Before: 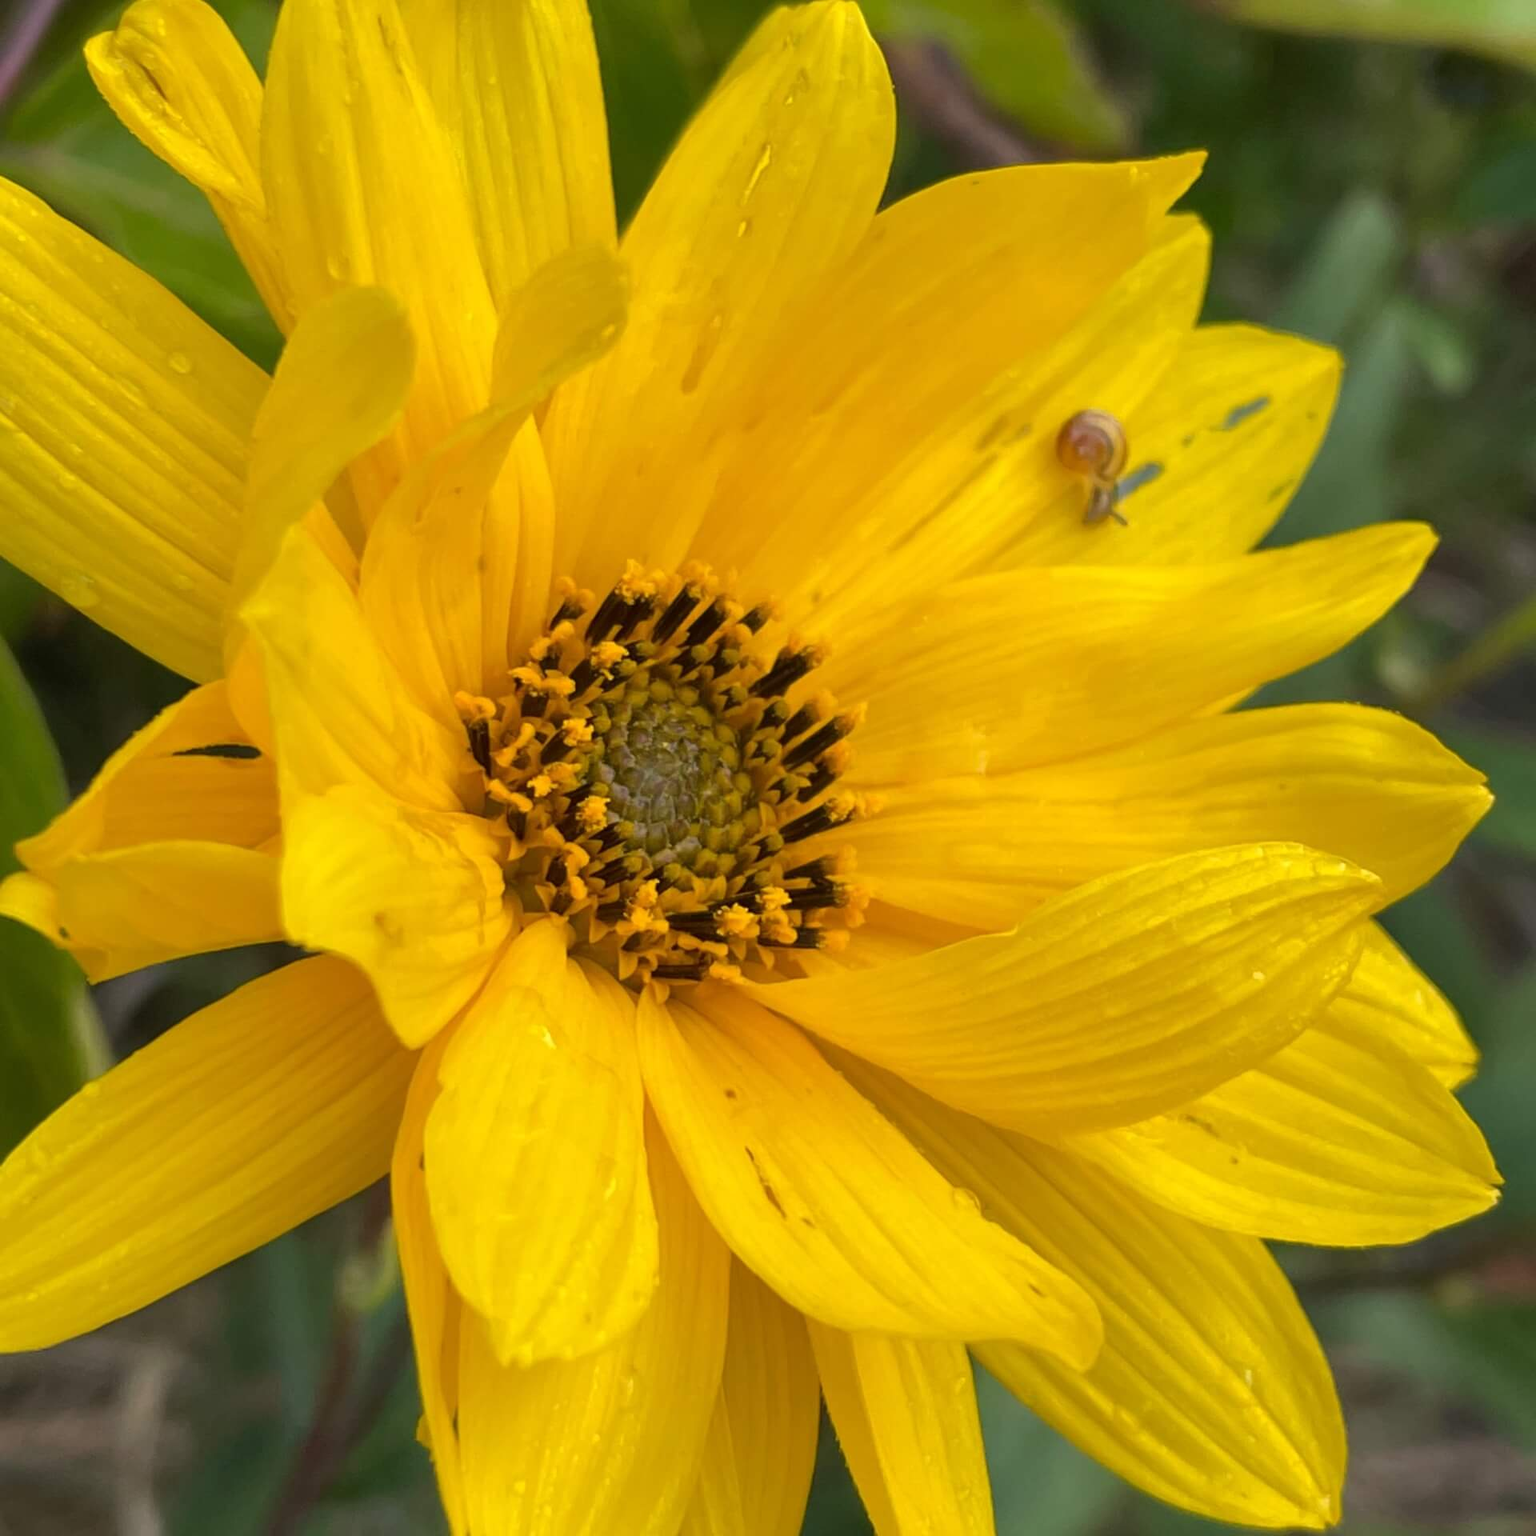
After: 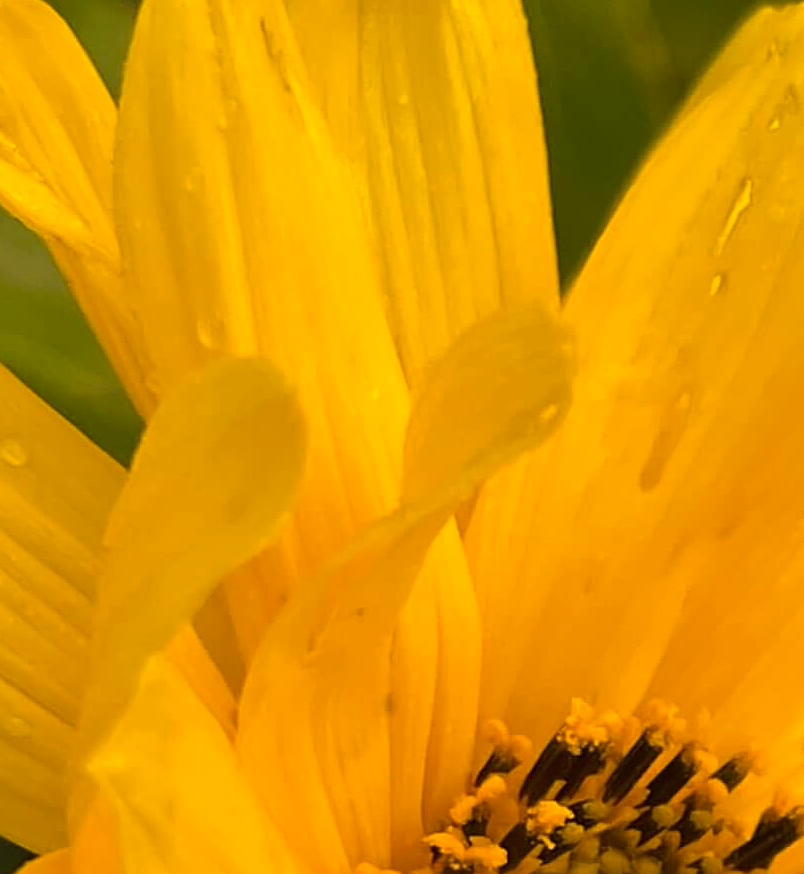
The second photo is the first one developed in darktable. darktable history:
crop and rotate: left 11.066%, top 0.065%, right 47.019%, bottom 54.407%
sharpen: on, module defaults
contrast brightness saturation: saturation -0.061
color correction: highlights a* 17.72, highlights b* 18.51
